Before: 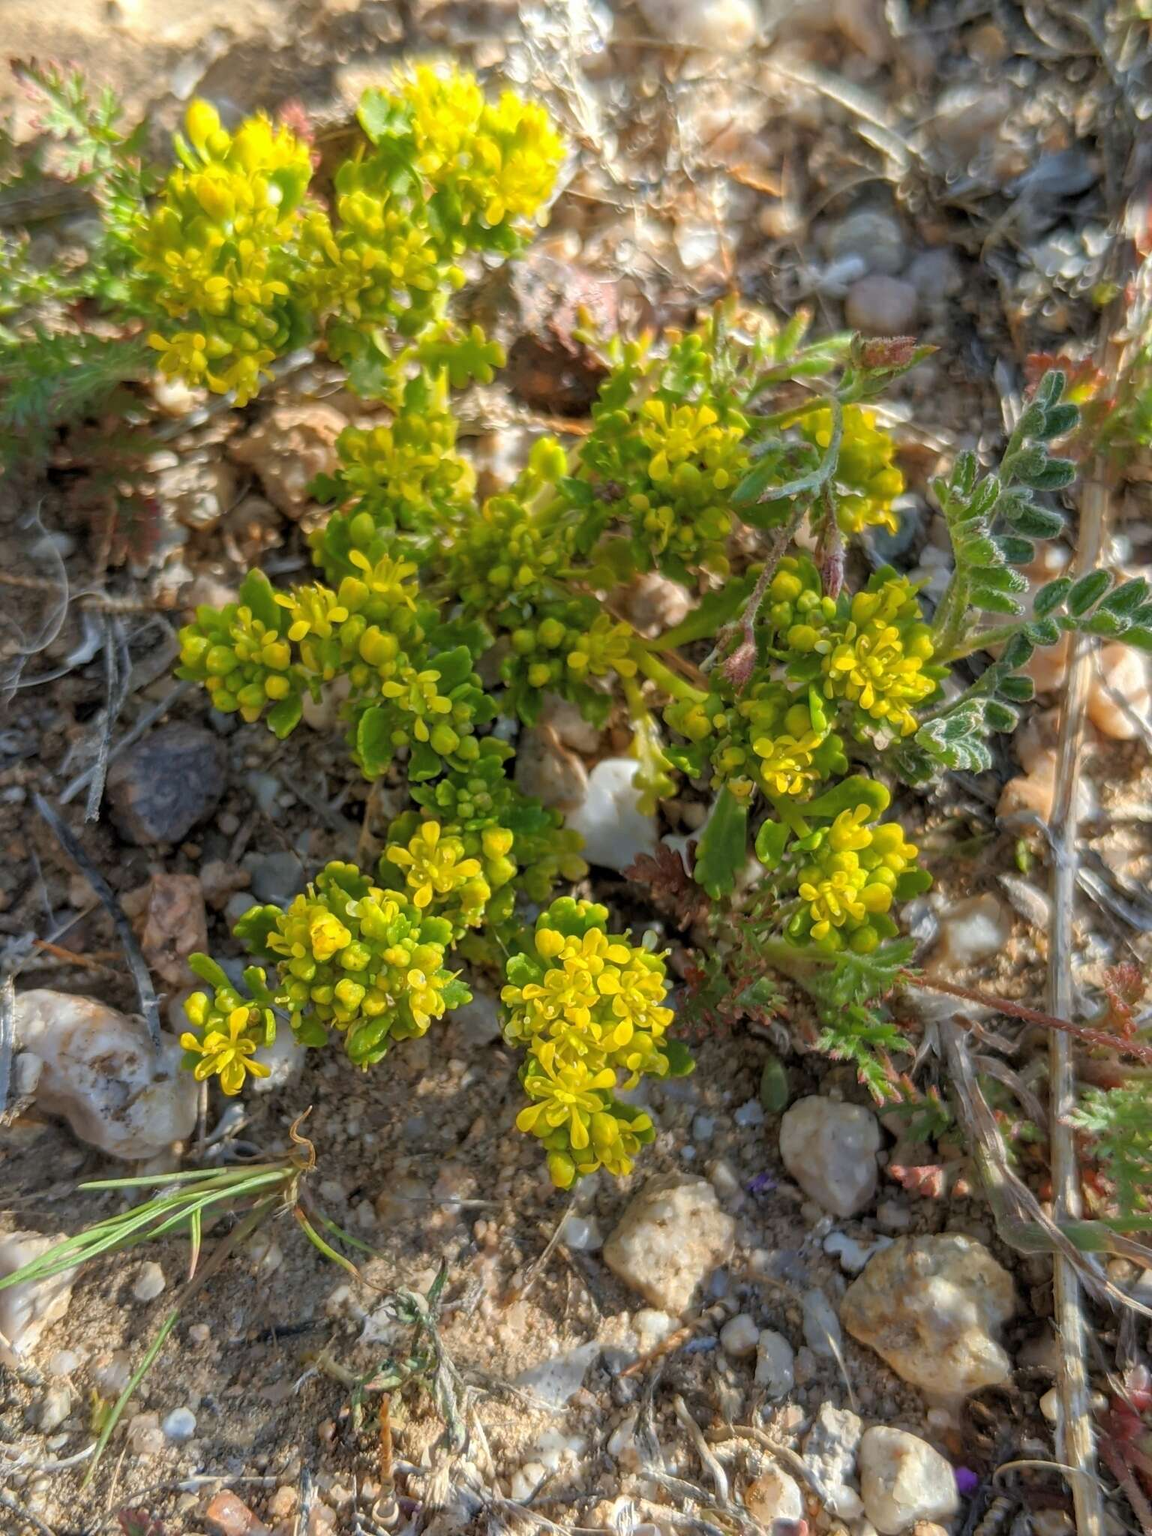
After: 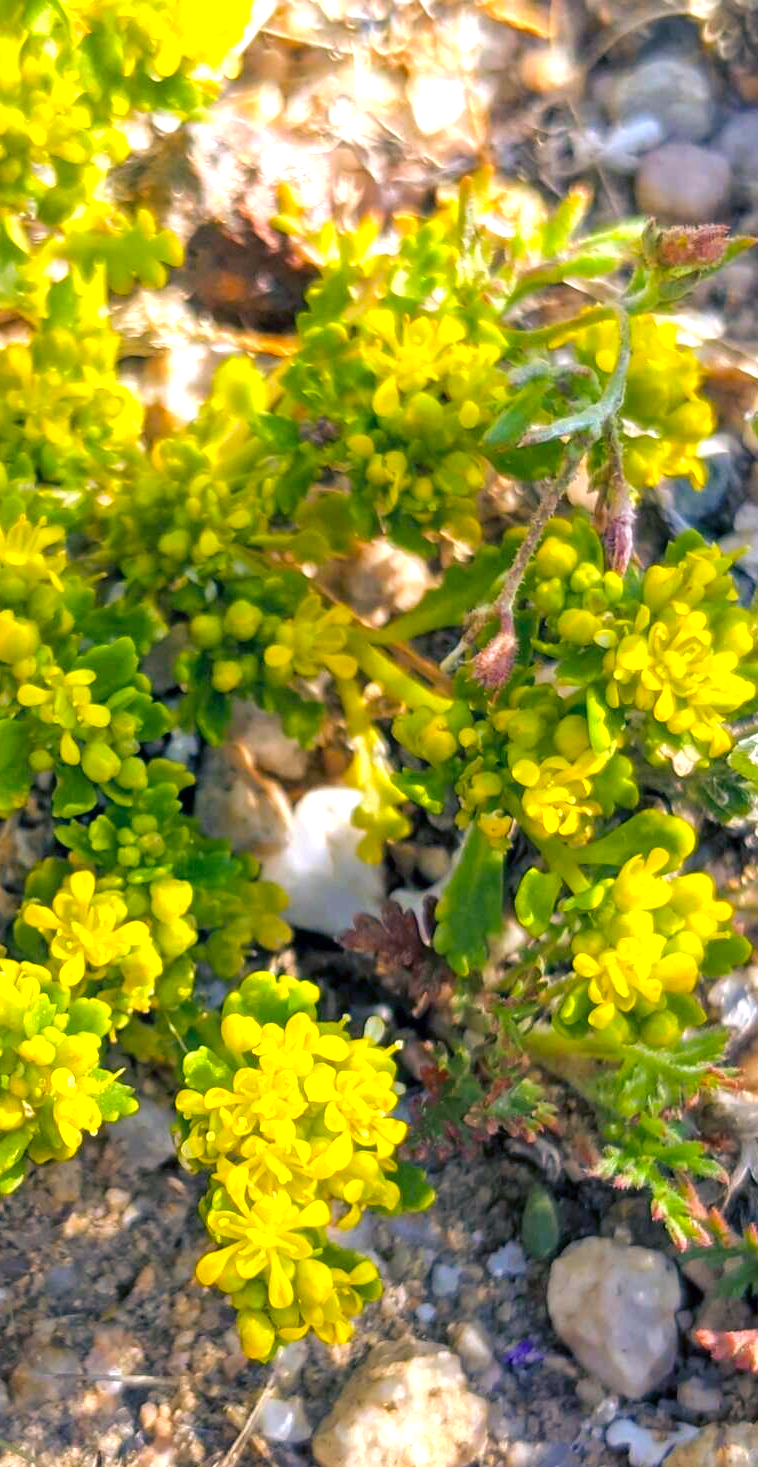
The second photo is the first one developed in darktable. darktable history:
exposure: black level correction 0, exposure 1.124 EV, compensate highlight preservation false
tone equalizer: edges refinement/feathering 500, mask exposure compensation -1.57 EV, preserve details no
crop: left 32.062%, top 10.97%, right 18.534%, bottom 17.376%
color balance rgb: shadows lift › luminance -40.912%, shadows lift › chroma 13.85%, shadows lift › hue 261.12°, highlights gain › chroma 1.504%, highlights gain › hue 308.05°, perceptual saturation grading › global saturation 31.143%, perceptual brilliance grading › global brilliance -1.553%, perceptual brilliance grading › highlights -1.758%, perceptual brilliance grading › mid-tones -1.762%, perceptual brilliance grading › shadows -0.712%
